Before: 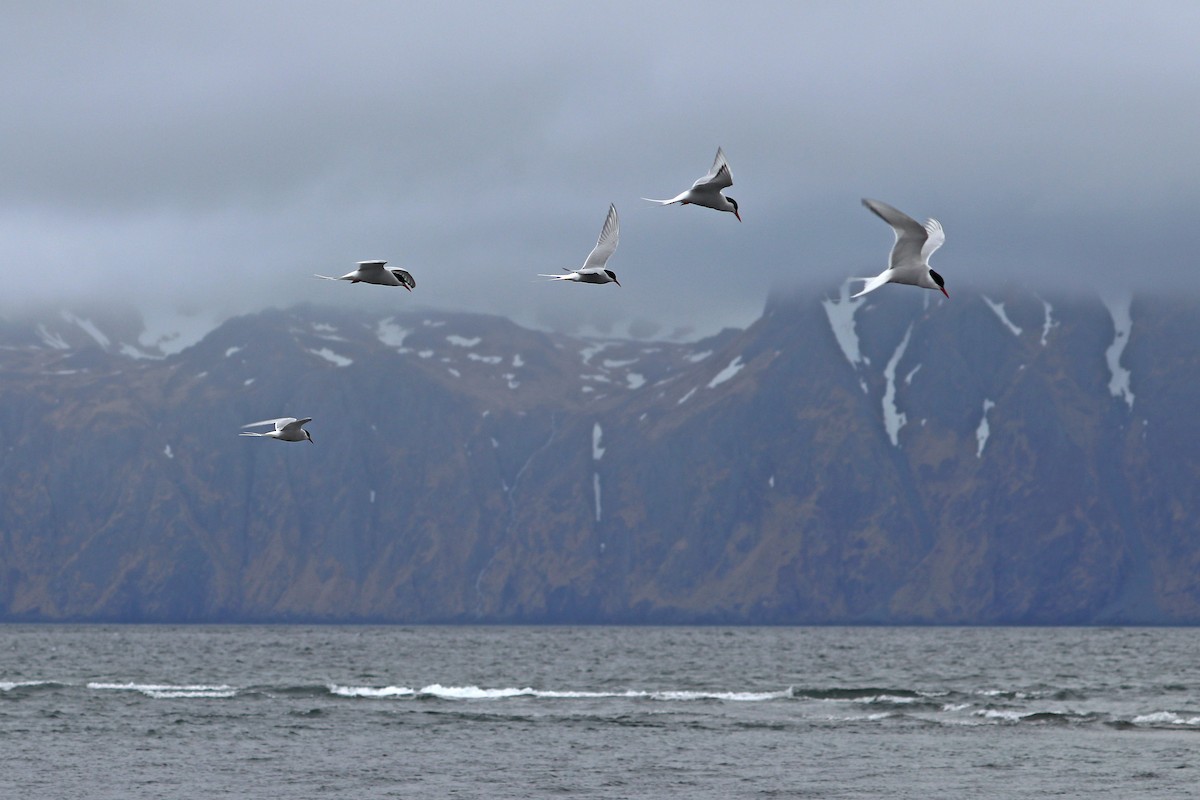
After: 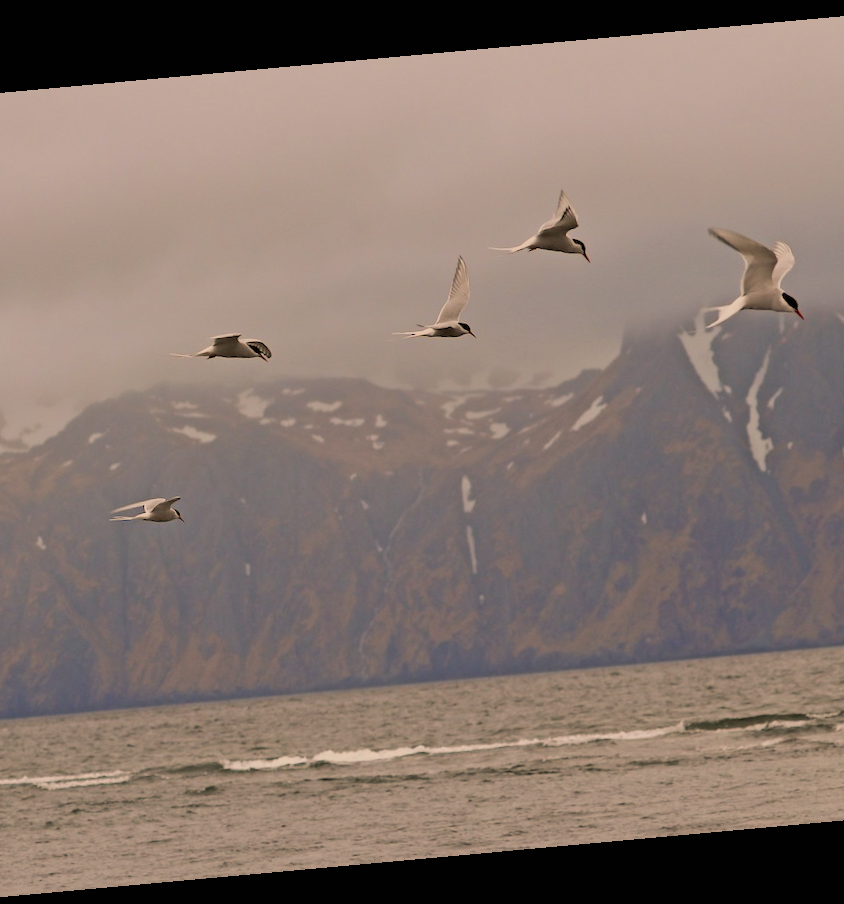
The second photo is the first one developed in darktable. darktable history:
color balance rgb: shadows lift › luminance -5%, shadows lift › chroma 1.1%, shadows lift › hue 219°, power › luminance 10%, power › chroma 2.83%, power › hue 60°, highlights gain › chroma 4.52%, highlights gain › hue 33.33°, saturation formula JzAzBz (2021)
shadows and highlights: radius 108.52, shadows 23.73, highlights -59.32, low approximation 0.01, soften with gaussian
white balance: red 1.029, blue 0.92
crop and rotate: left 13.409%, right 19.924%
filmic rgb: black relative exposure -16 EV, white relative exposure 6.12 EV, hardness 5.22
rotate and perspective: rotation -5.2°, automatic cropping off
